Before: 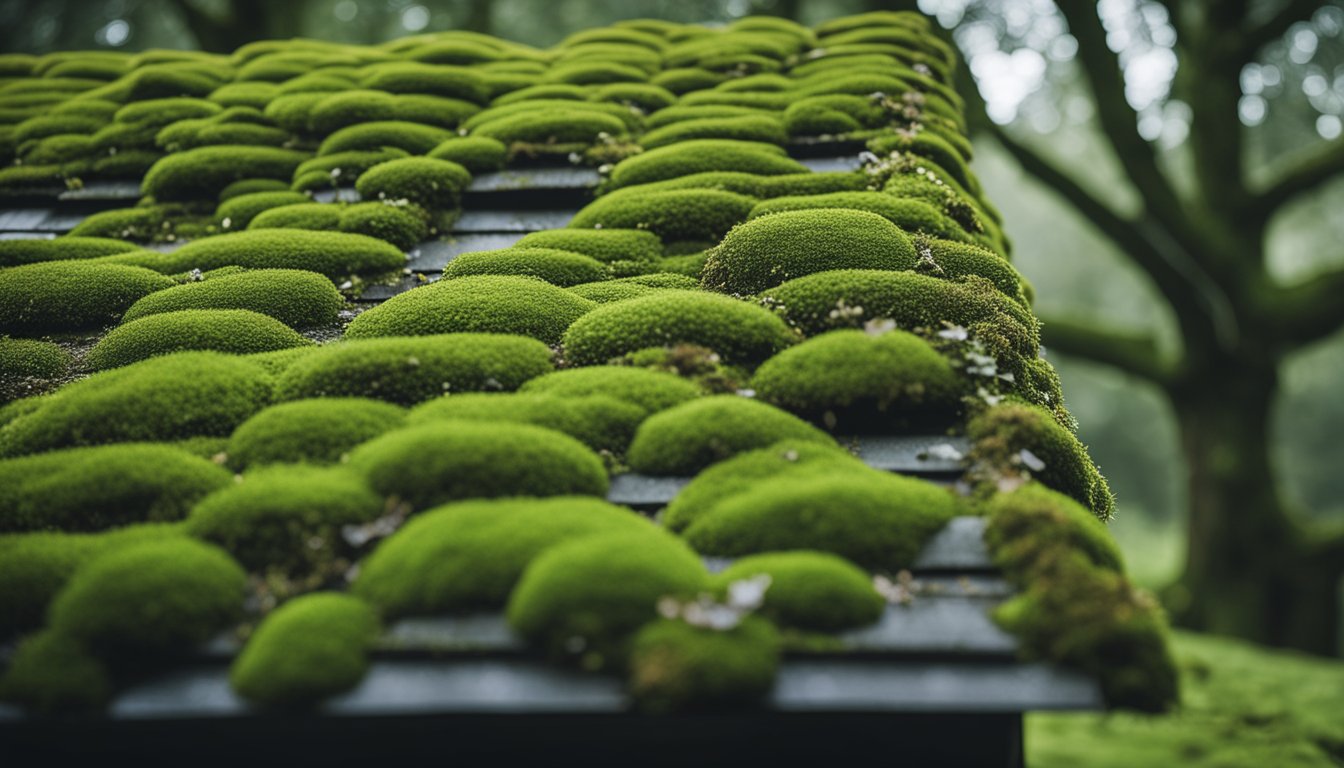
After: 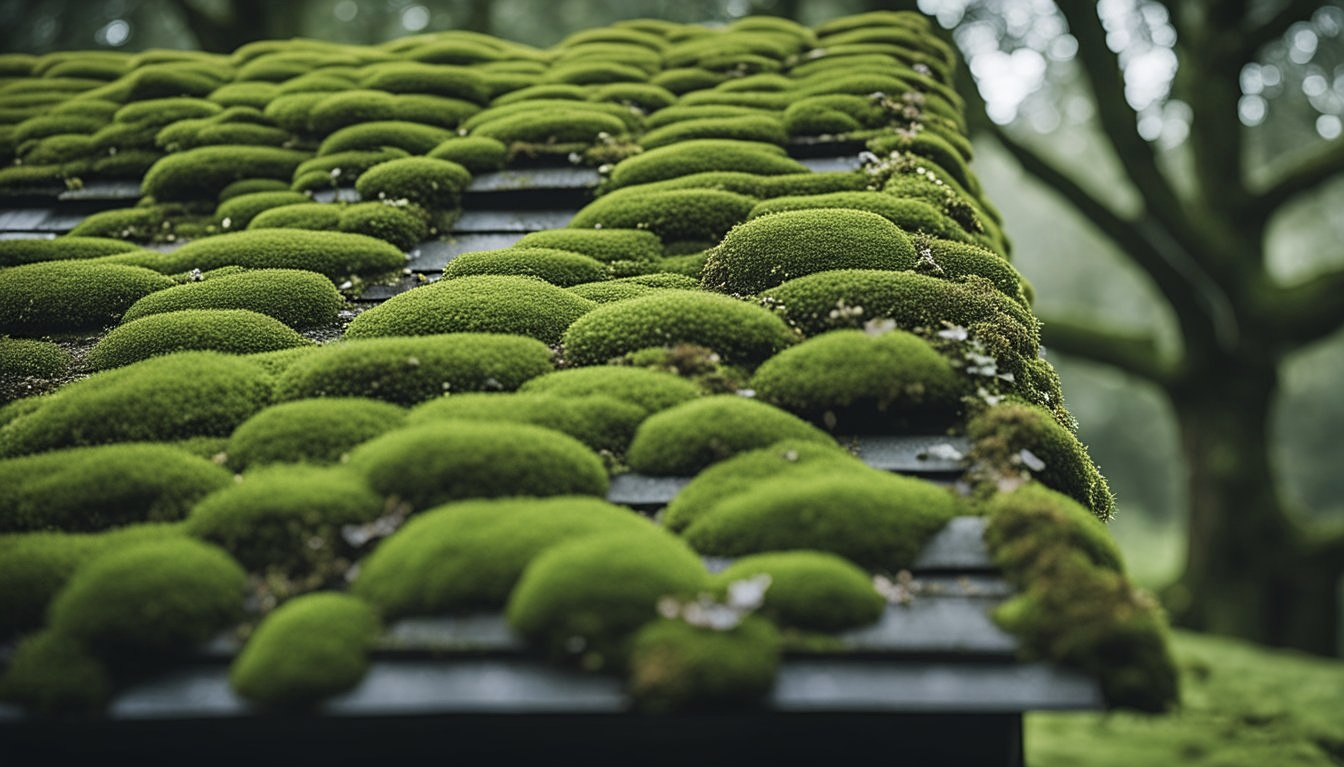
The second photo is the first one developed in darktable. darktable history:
crop: bottom 0.071%
color contrast: green-magenta contrast 0.84, blue-yellow contrast 0.86
sharpen: radius 2.529, amount 0.323
